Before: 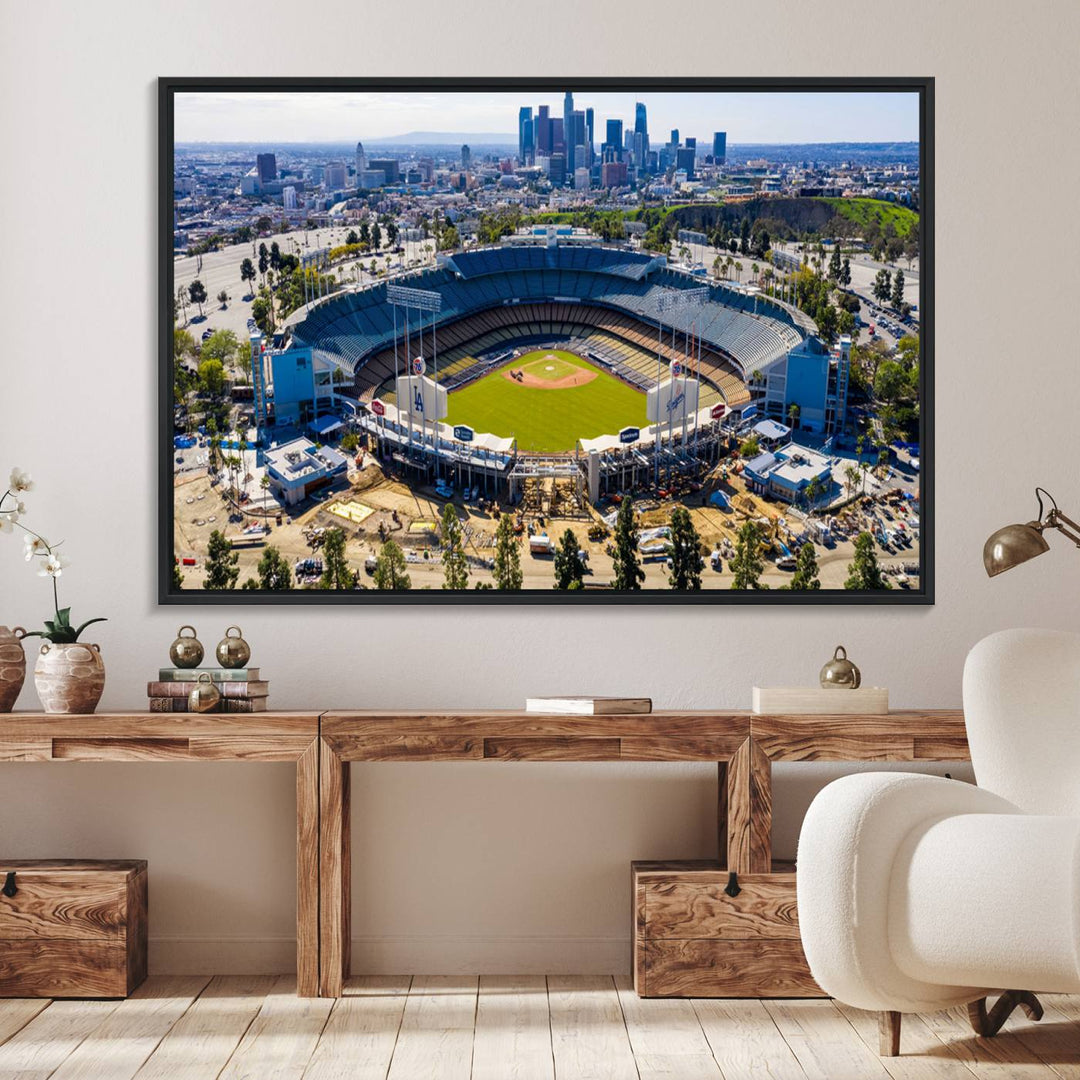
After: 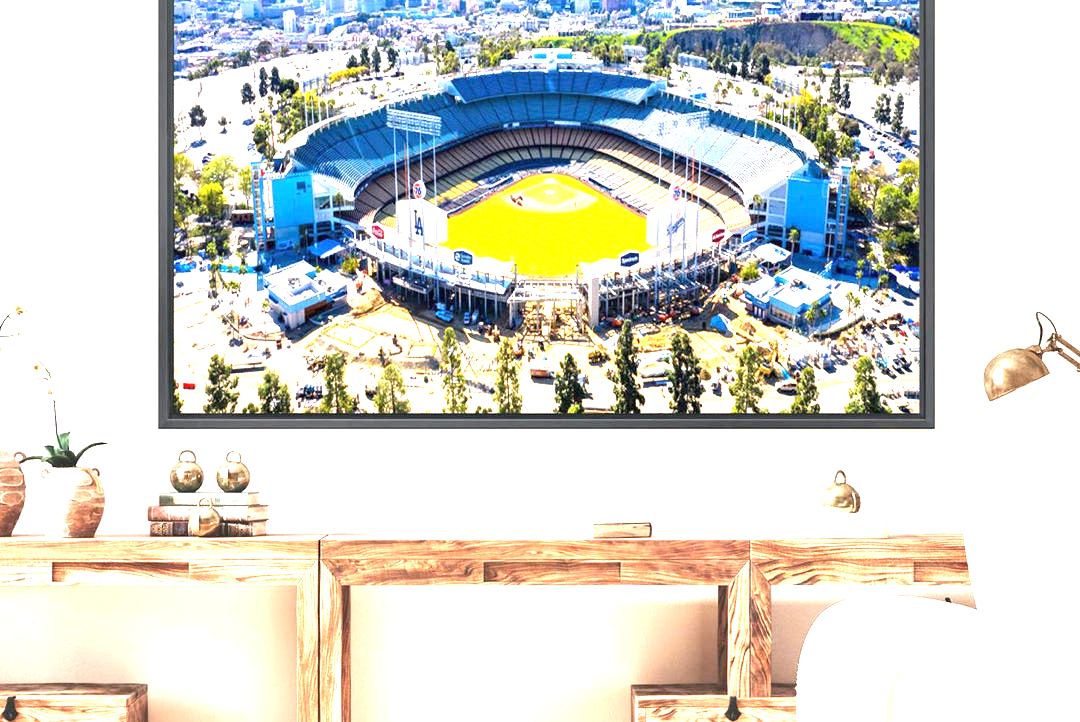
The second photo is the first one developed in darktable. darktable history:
crop: top 16.343%, bottom 16.777%
exposure: exposure 2.262 EV, compensate highlight preservation false
